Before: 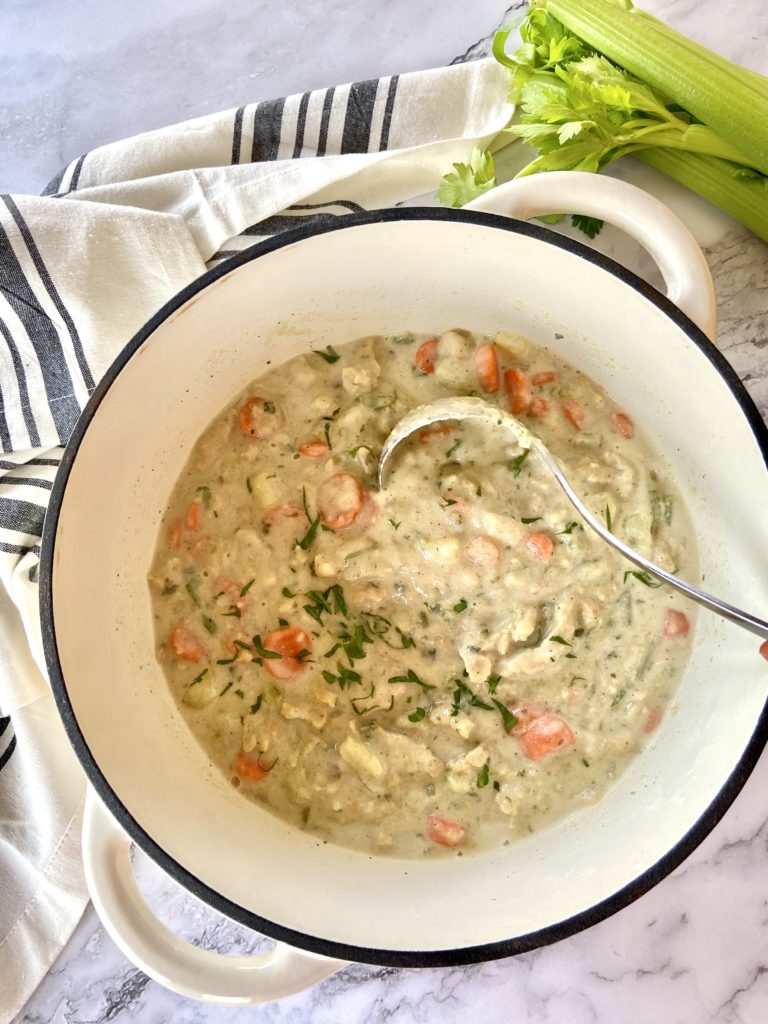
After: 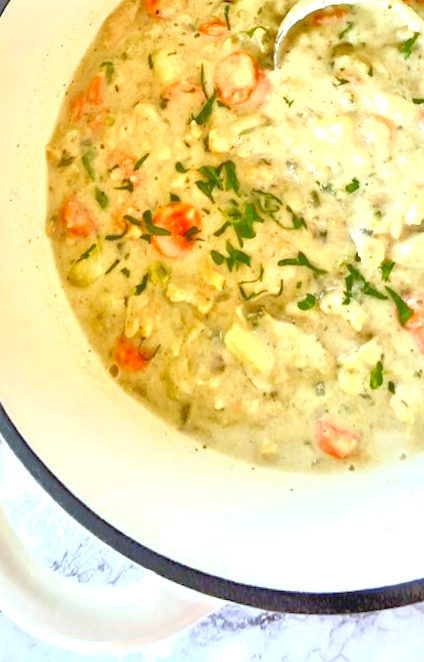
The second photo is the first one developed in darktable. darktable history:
contrast brightness saturation: contrast -0.19, saturation 0.19
rotate and perspective: rotation 0.72°, lens shift (vertical) -0.352, lens shift (horizontal) -0.051, crop left 0.152, crop right 0.859, crop top 0.019, crop bottom 0.964
shadows and highlights: shadows 0, highlights 40
tone equalizer: -7 EV 0.15 EV, -6 EV 0.6 EV, -5 EV 1.15 EV, -4 EV 1.33 EV, -3 EV 1.15 EV, -2 EV 0.6 EV, -1 EV 0.15 EV, mask exposure compensation -0.5 EV
local contrast: mode bilateral grid, contrast 20, coarseness 50, detail 144%, midtone range 0.2
exposure: black level correction 0, exposure 1 EV, compensate exposure bias true, compensate highlight preservation false
white balance: red 0.925, blue 1.046
crop and rotate: angle -0.82°, left 3.85%, top 31.828%, right 27.992%
